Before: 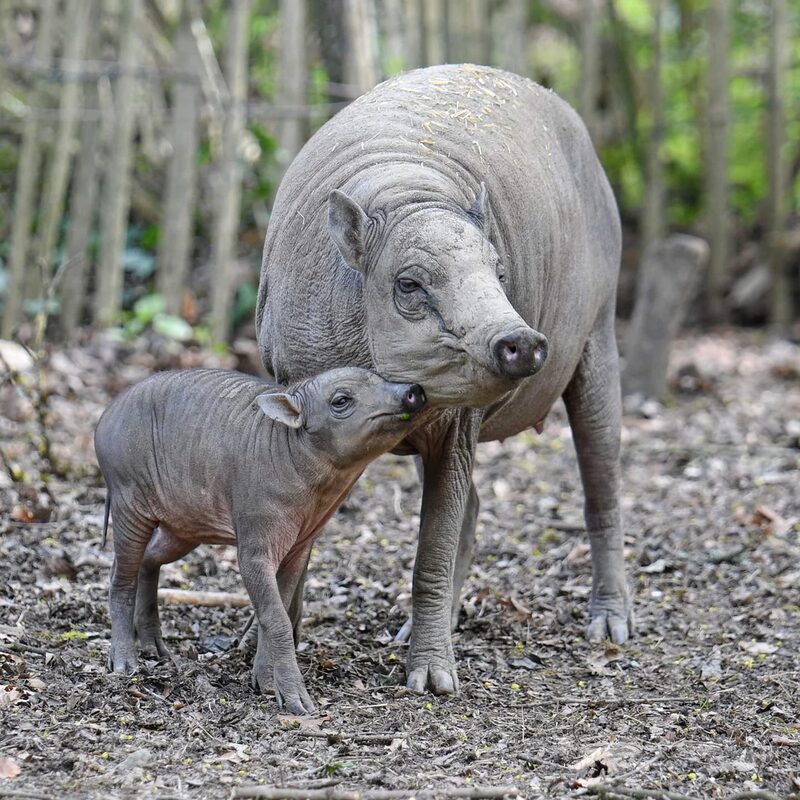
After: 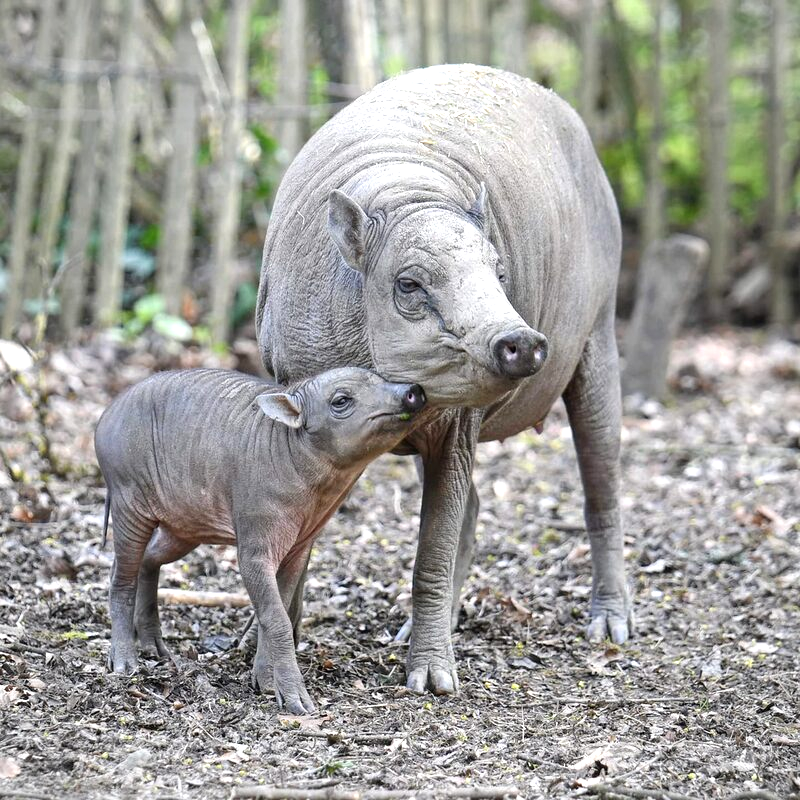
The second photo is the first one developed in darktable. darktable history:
vignetting: fall-off start 86.61%, brightness -0.165, automatic ratio true
exposure: exposure 0.602 EV, compensate highlight preservation false
